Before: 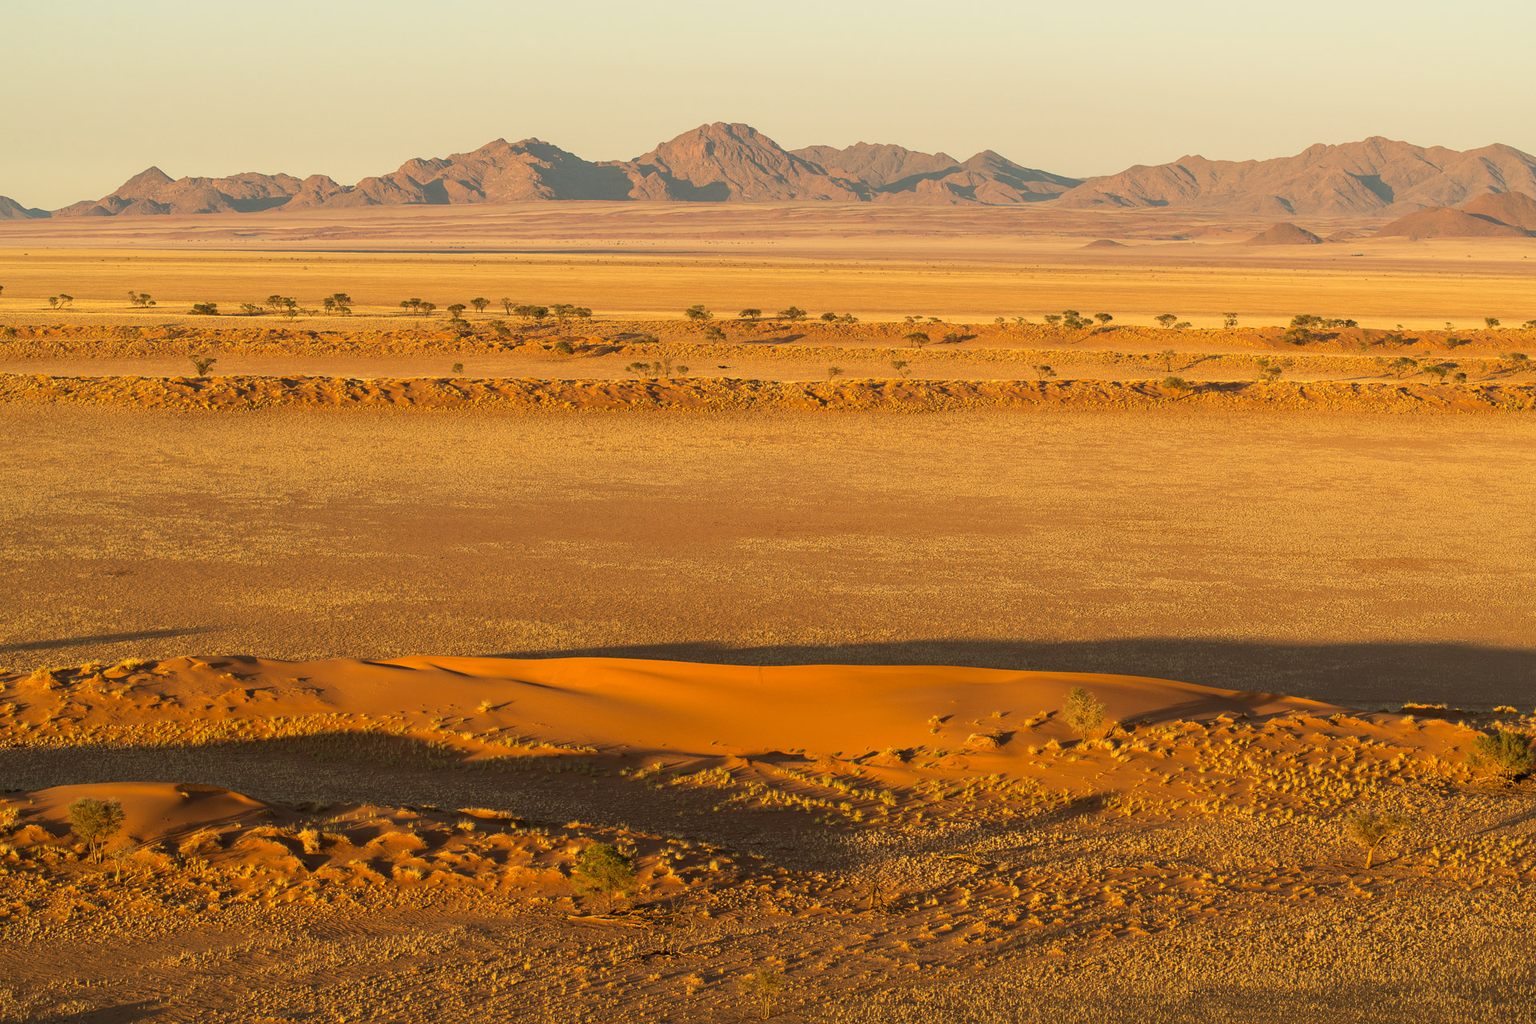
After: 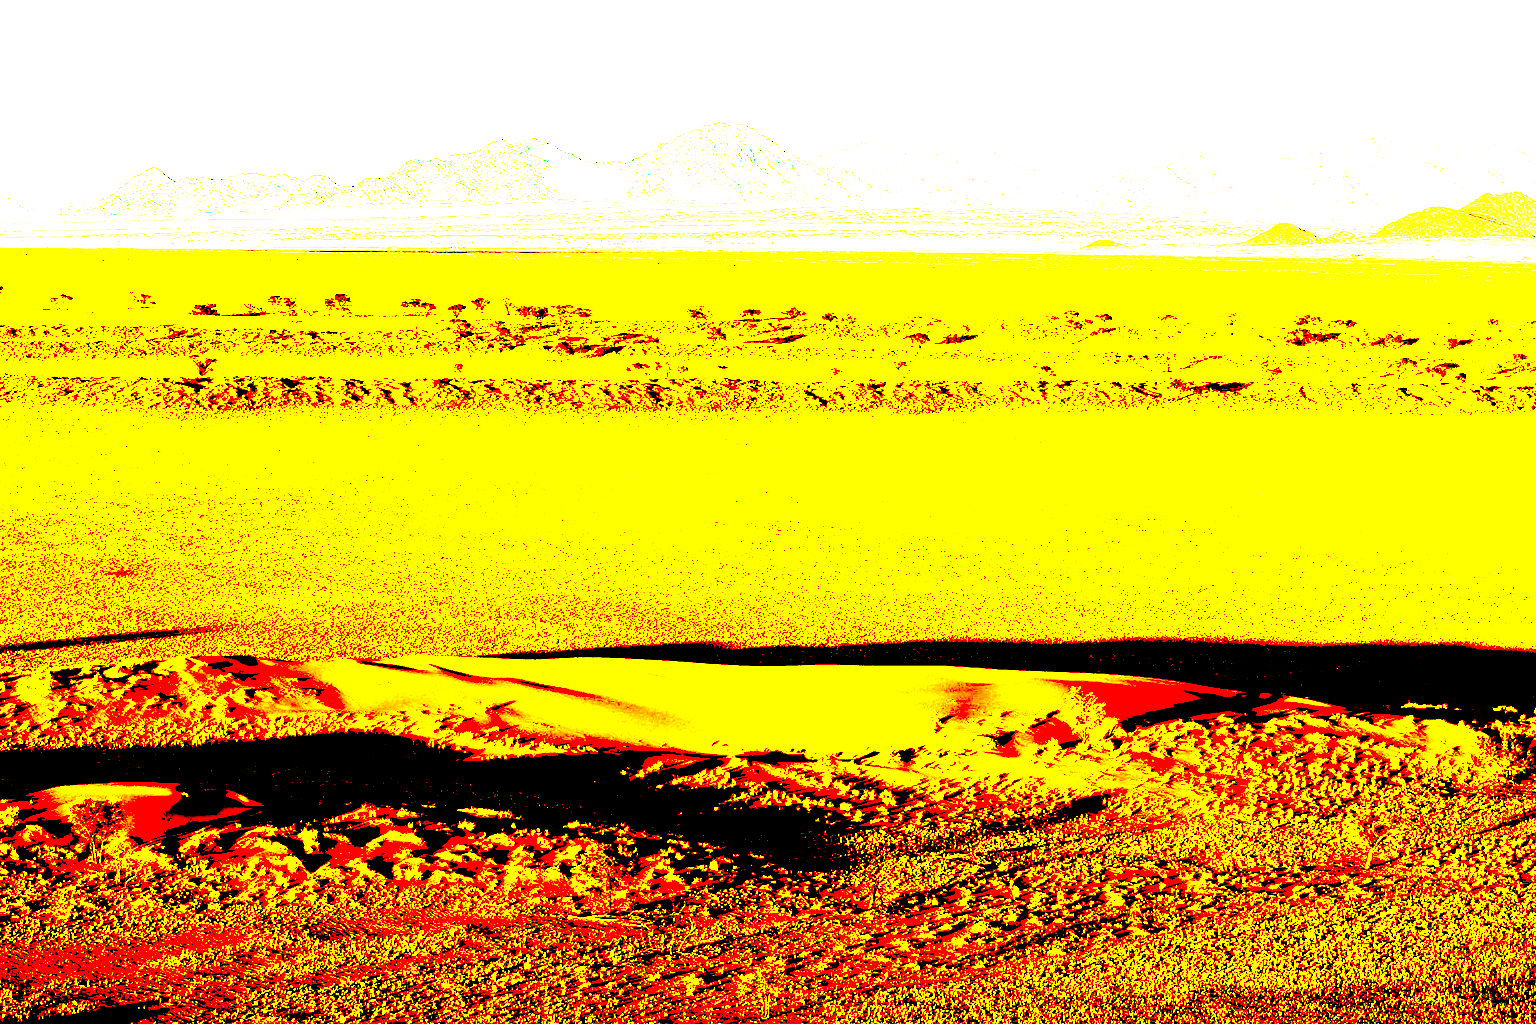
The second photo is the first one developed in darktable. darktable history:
exposure: black level correction 0.099, exposure 3.058 EV, compensate highlight preservation false
